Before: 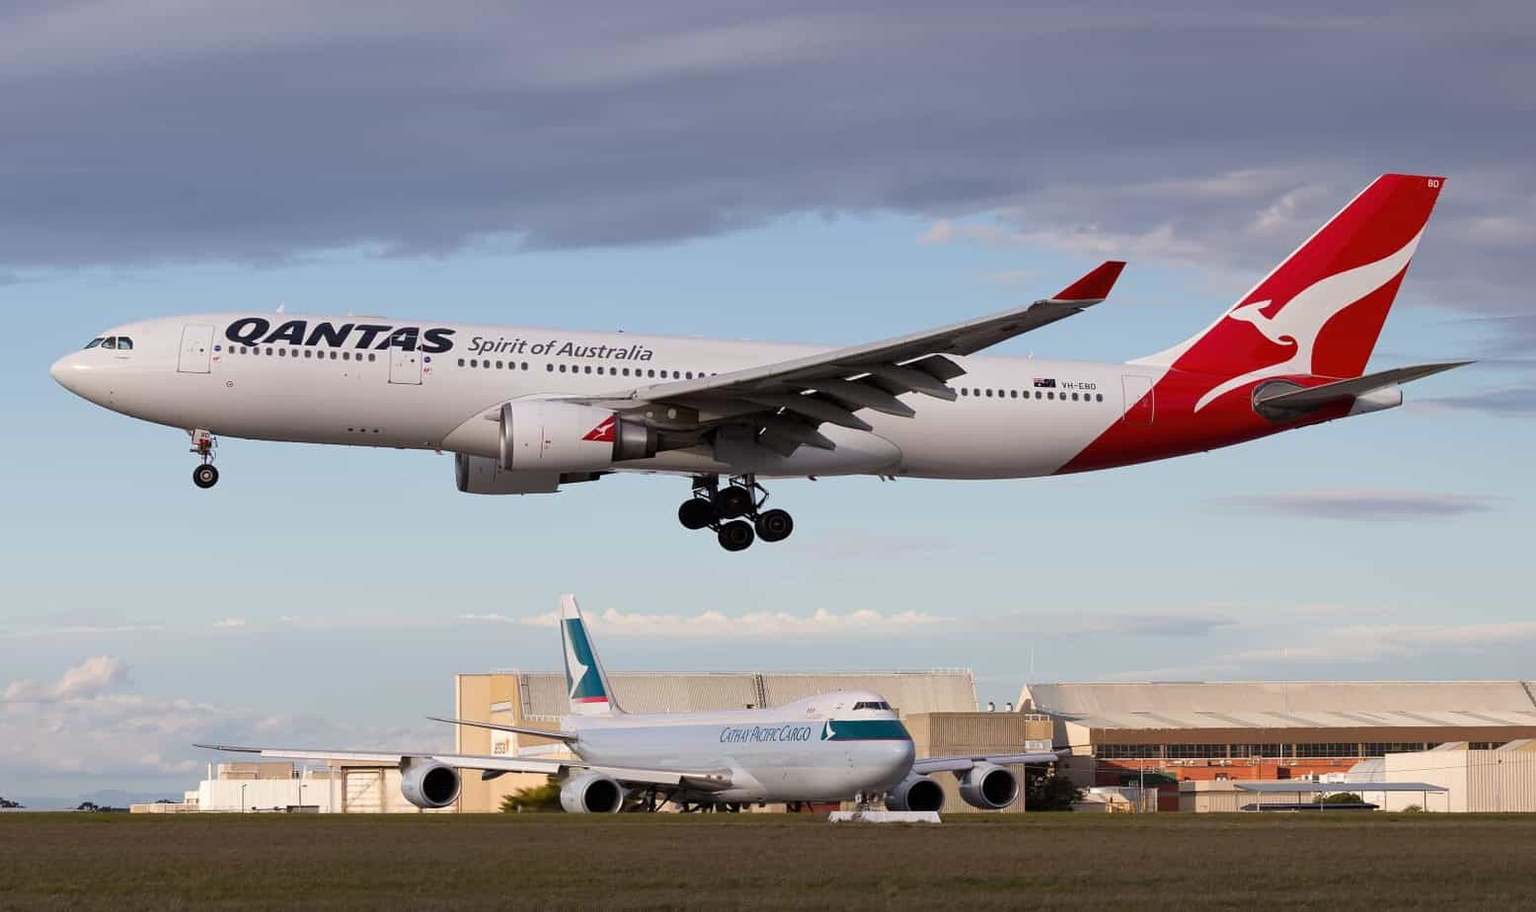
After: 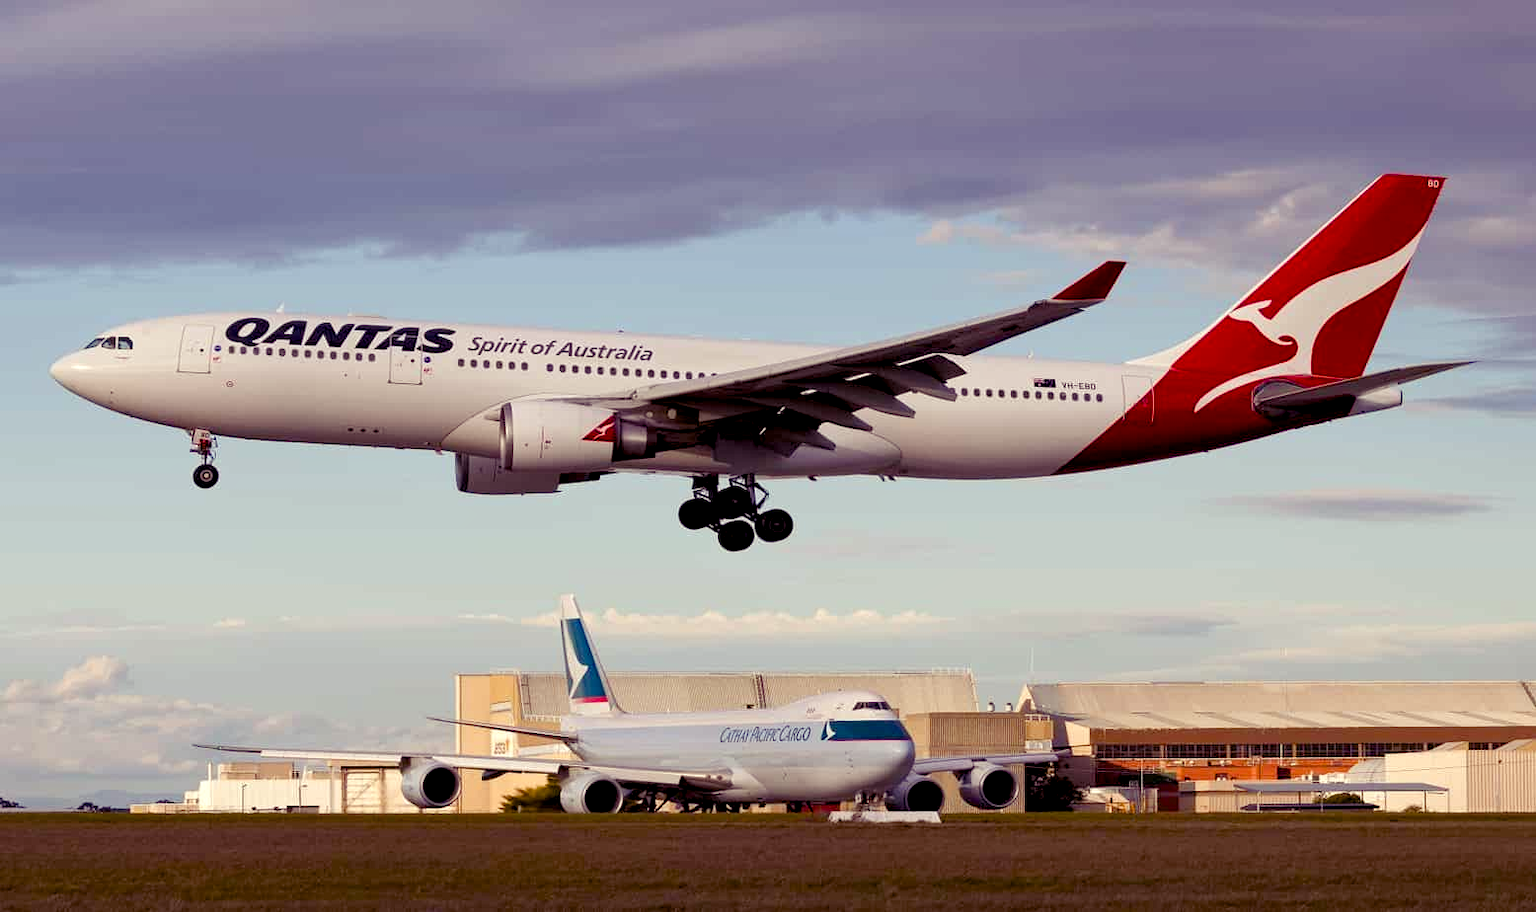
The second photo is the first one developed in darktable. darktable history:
color balance rgb: shadows lift › luminance -21.66%, shadows lift › chroma 8.98%, shadows lift › hue 283.37°, power › chroma 1.05%, power › hue 25.59°, highlights gain › luminance 6.08%, highlights gain › chroma 2.55%, highlights gain › hue 90°, global offset › luminance -0.87%, perceptual saturation grading › global saturation 25%, perceptual saturation grading › highlights -28.39%, perceptual saturation grading › shadows 33.98%
local contrast: highlights 100%, shadows 100%, detail 120%, midtone range 0.2
